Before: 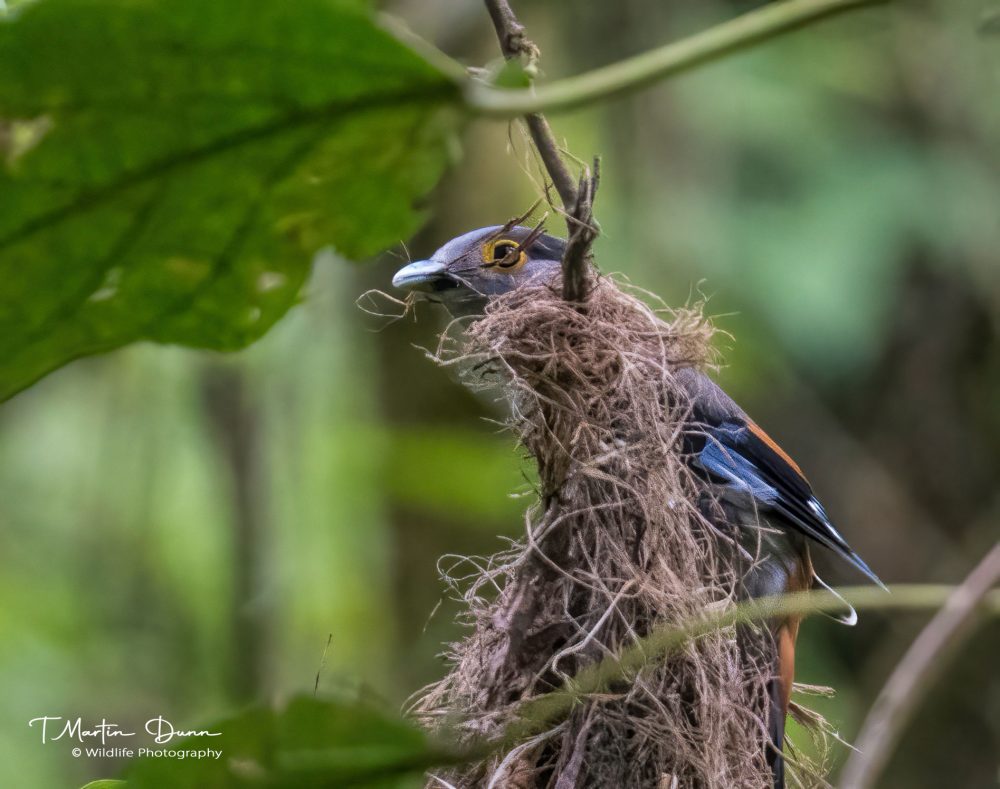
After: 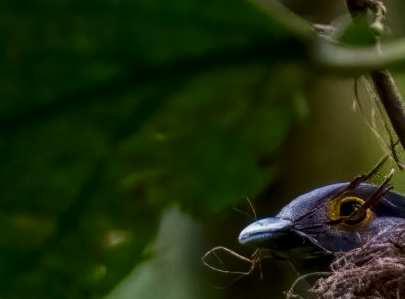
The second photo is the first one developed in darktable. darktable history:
local contrast: on, module defaults
contrast brightness saturation: brightness -0.52
crop: left 15.452%, top 5.459%, right 43.956%, bottom 56.62%
